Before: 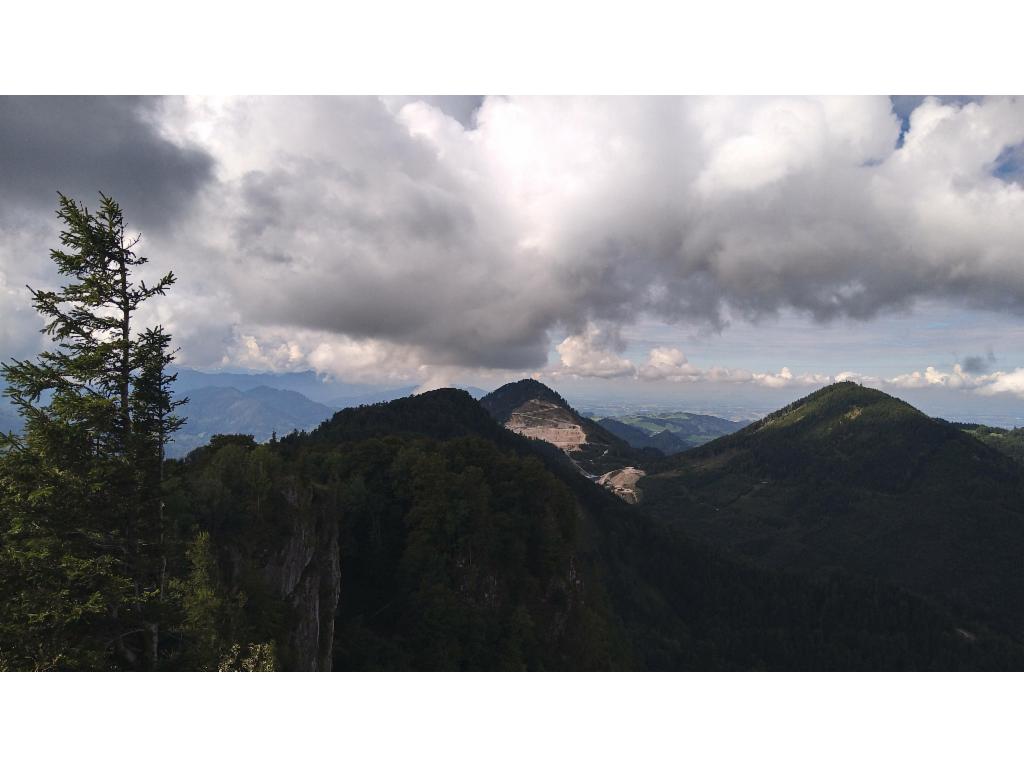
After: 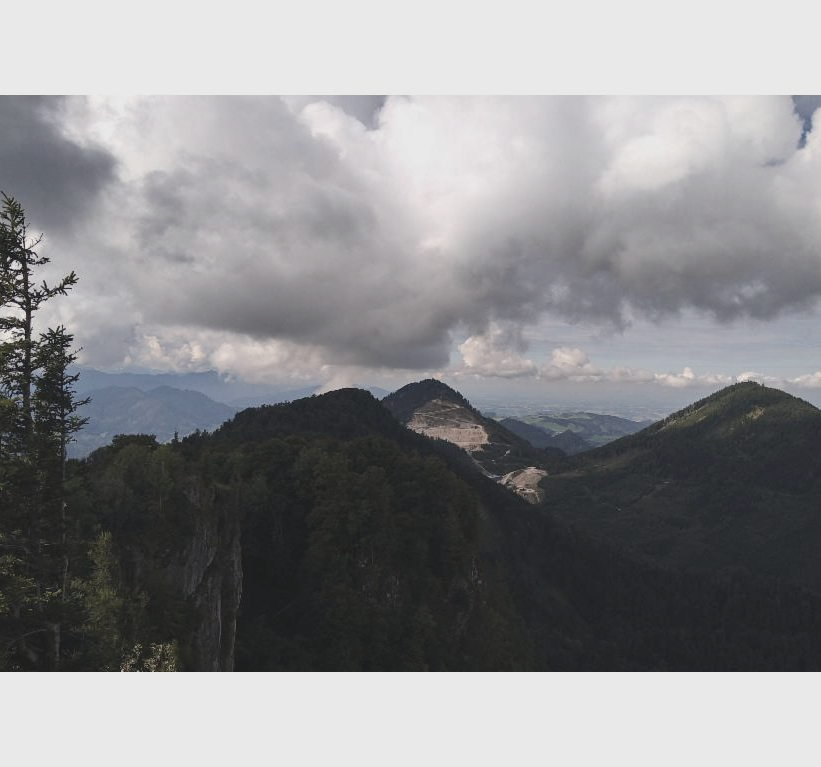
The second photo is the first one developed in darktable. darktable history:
crop and rotate: left 9.597%, right 10.195%
color correction: saturation 0.57
lowpass: radius 0.1, contrast 0.85, saturation 1.1, unbound 0
